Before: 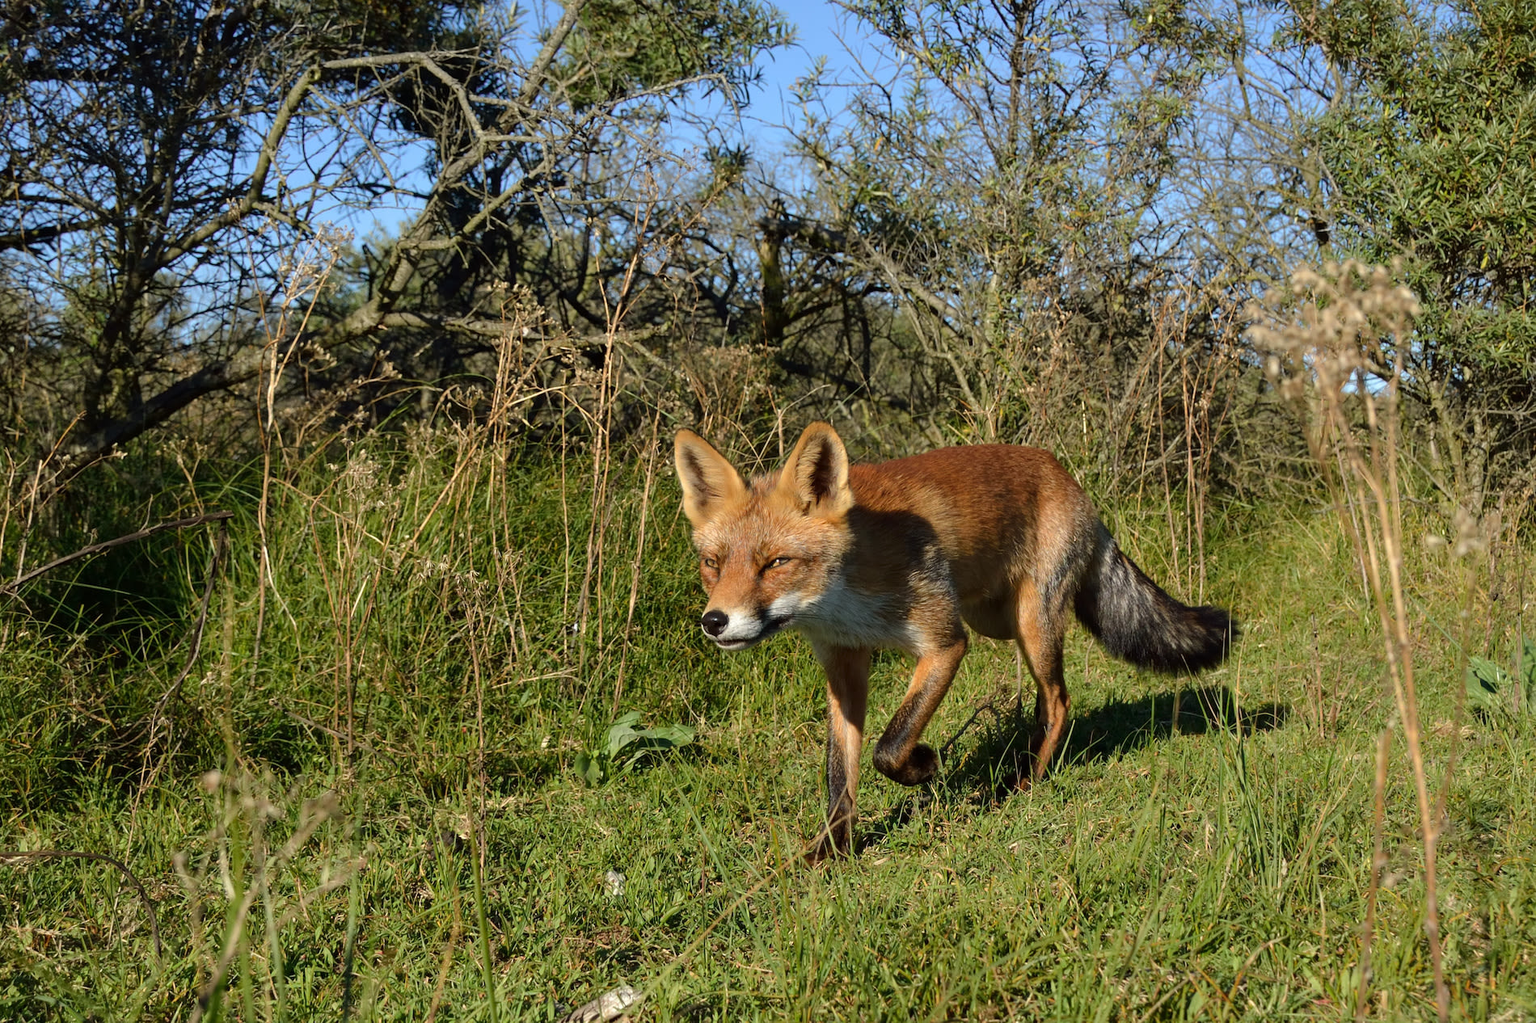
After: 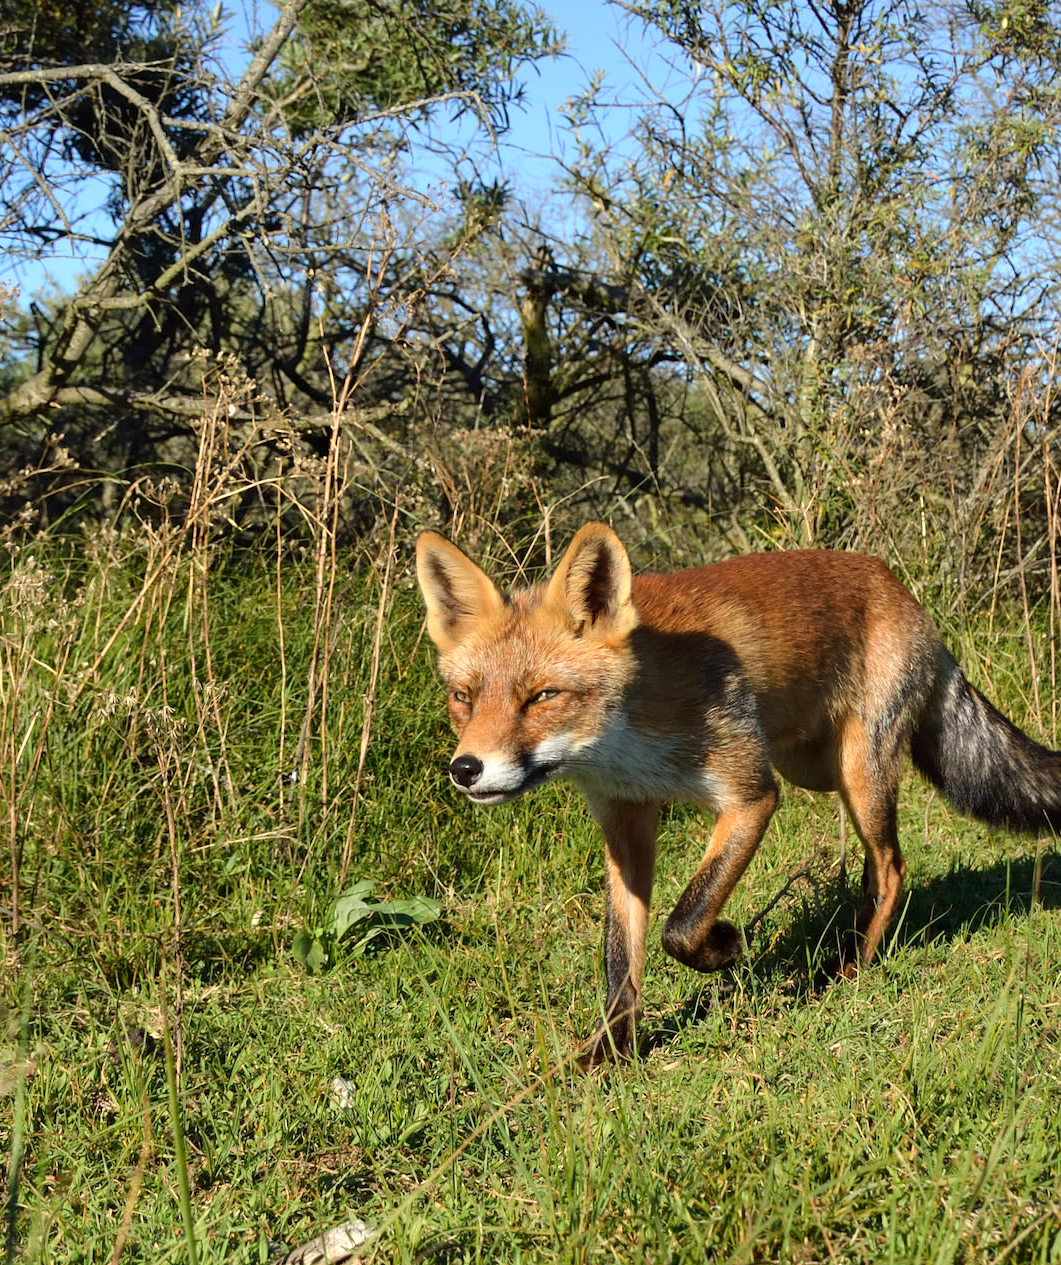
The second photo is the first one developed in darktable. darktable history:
crop: left 22.023%, right 22.099%, bottom 0.008%
base curve: curves: ch0 [(0, 0) (0.688, 0.865) (1, 1)]
